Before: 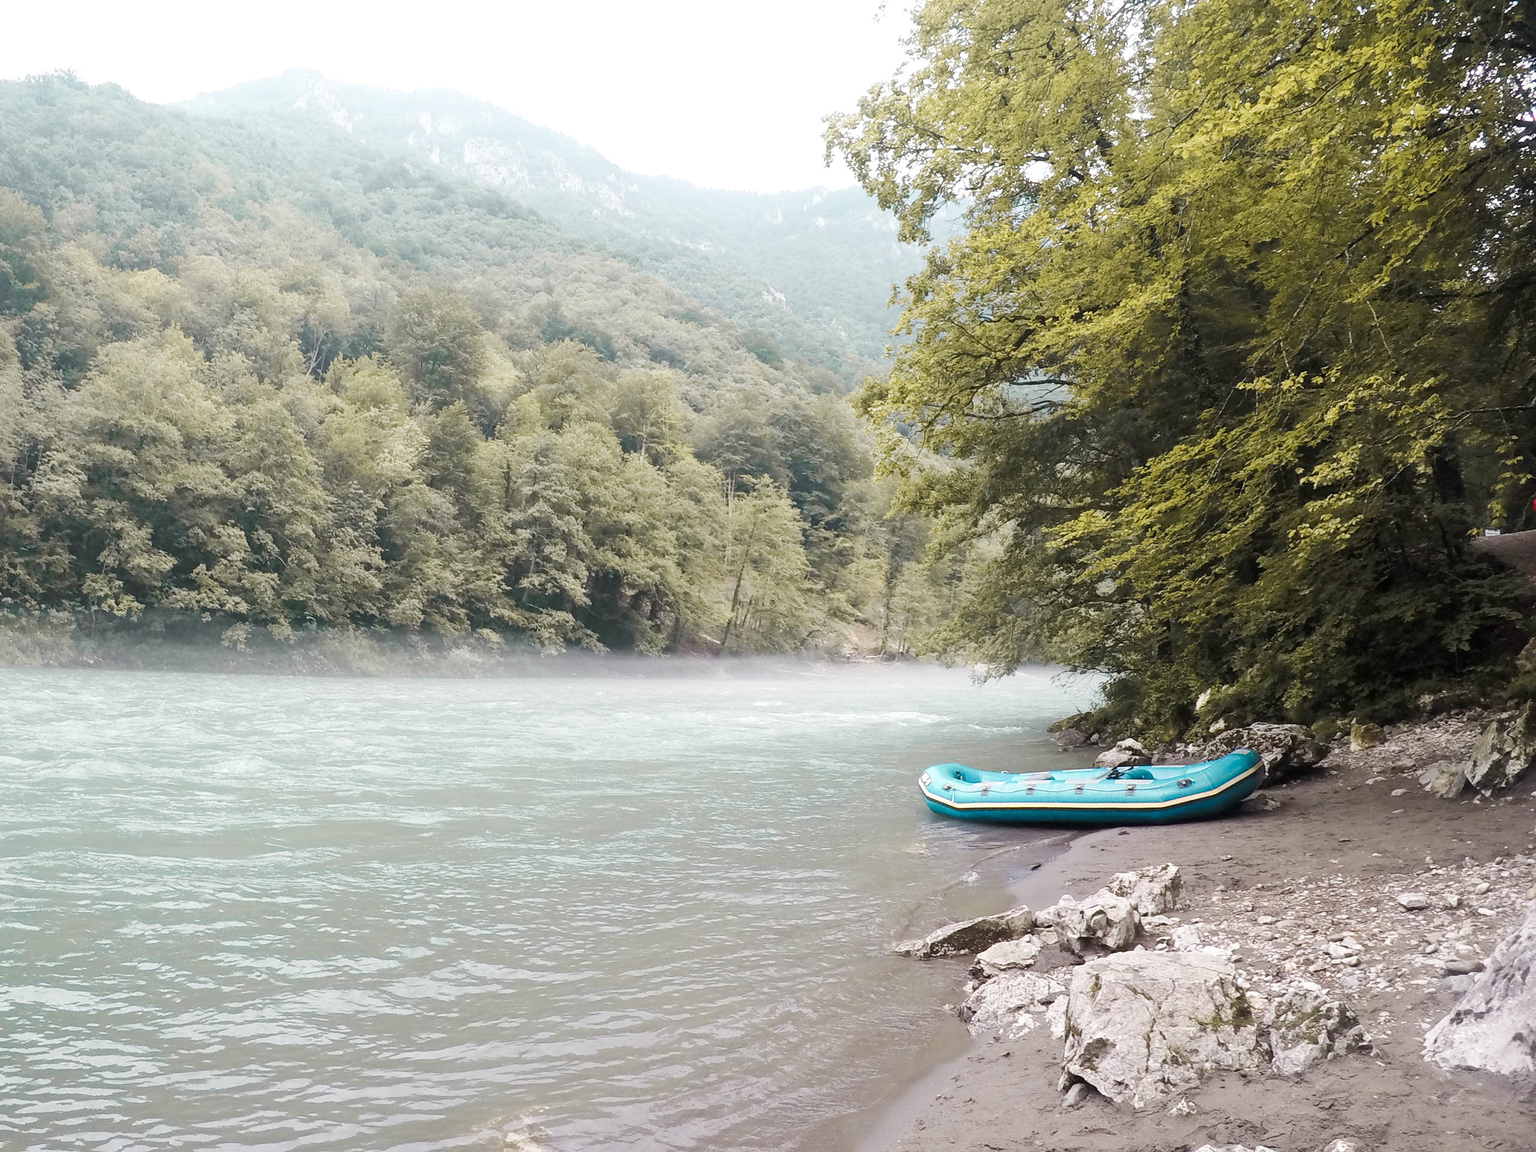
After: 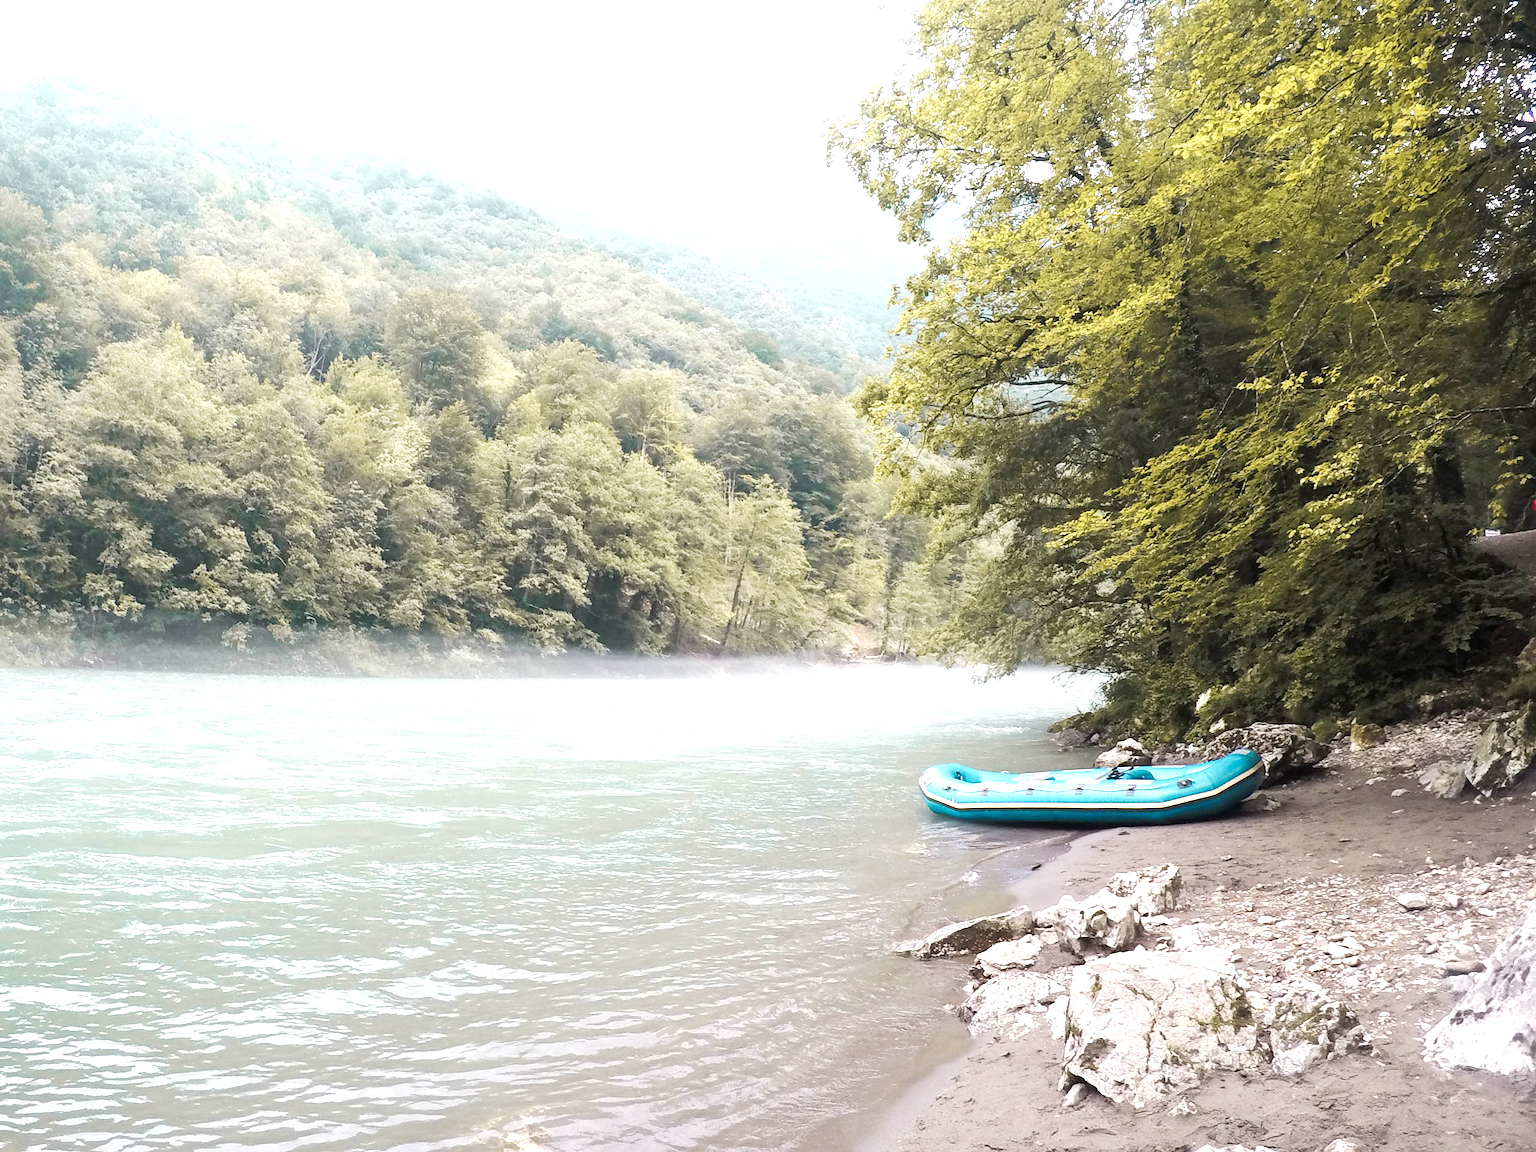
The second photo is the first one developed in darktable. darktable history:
exposure: exposure 0.564 EV, compensate highlight preservation false
levels: levels [0, 0.492, 0.984]
